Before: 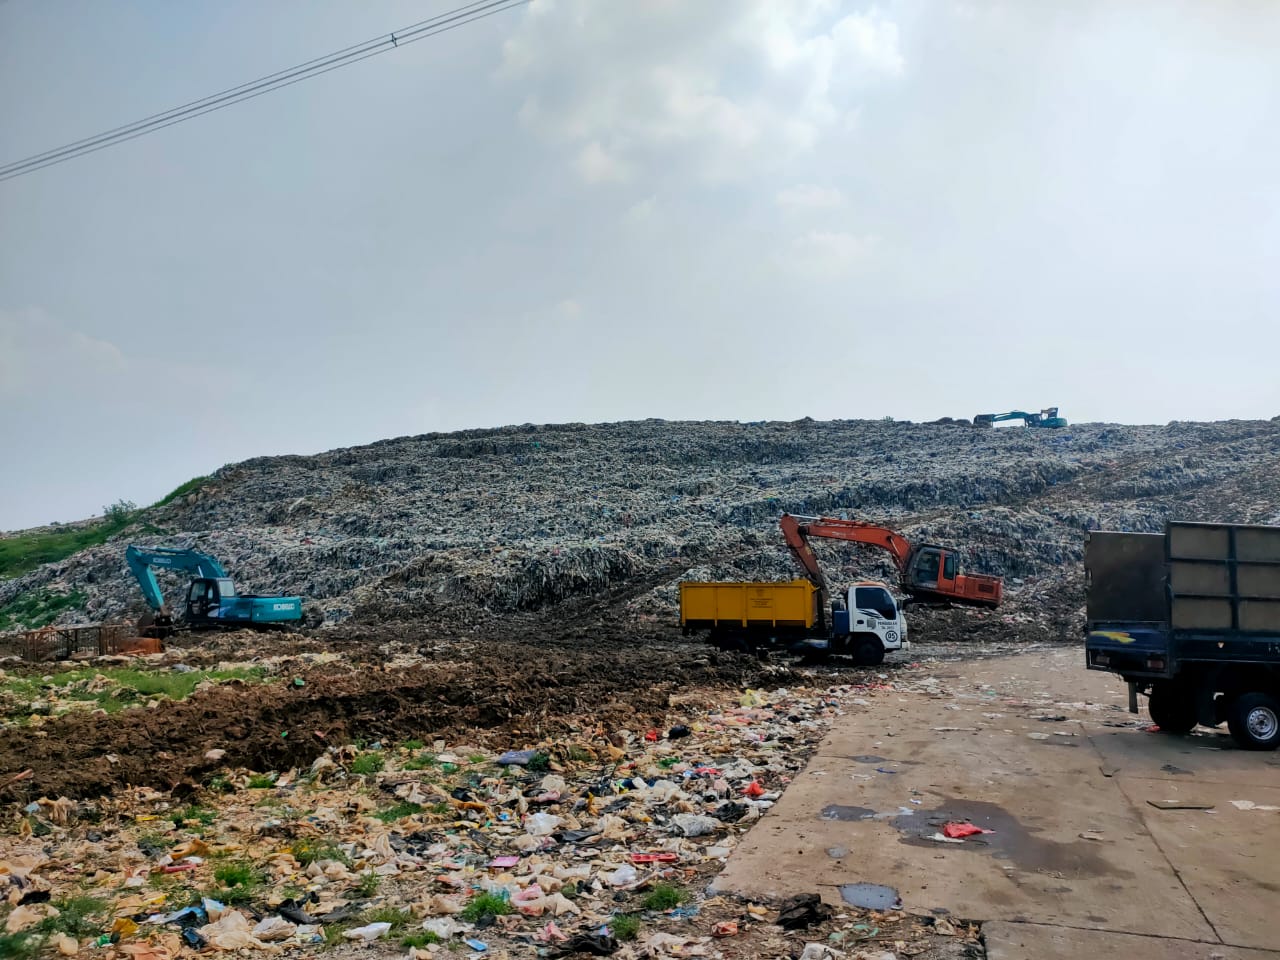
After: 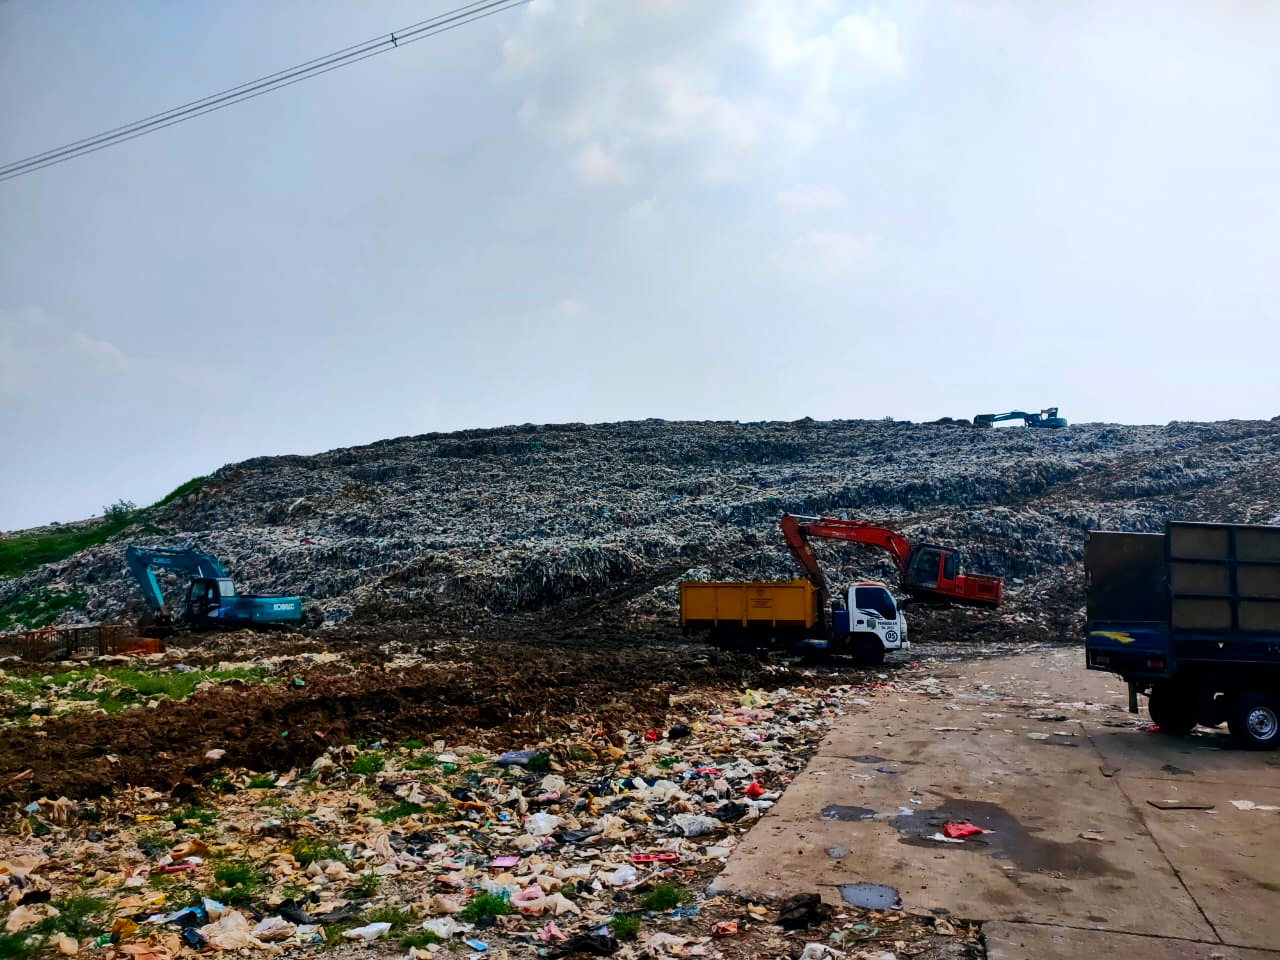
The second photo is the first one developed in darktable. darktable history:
white balance: red 1.004, blue 1.024
contrast brightness saturation: contrast 0.21, brightness -0.11, saturation 0.21
